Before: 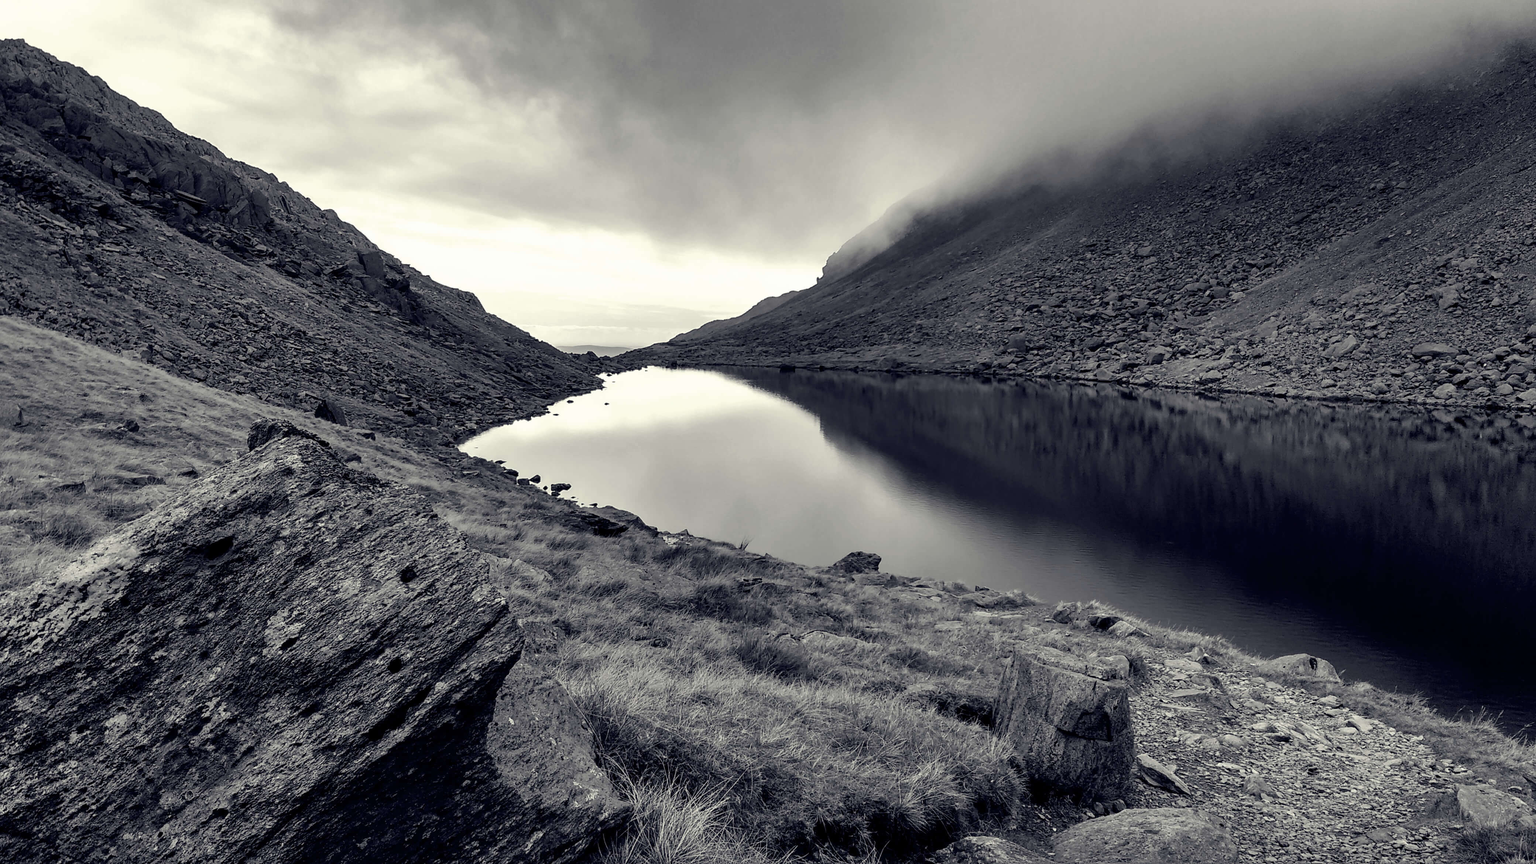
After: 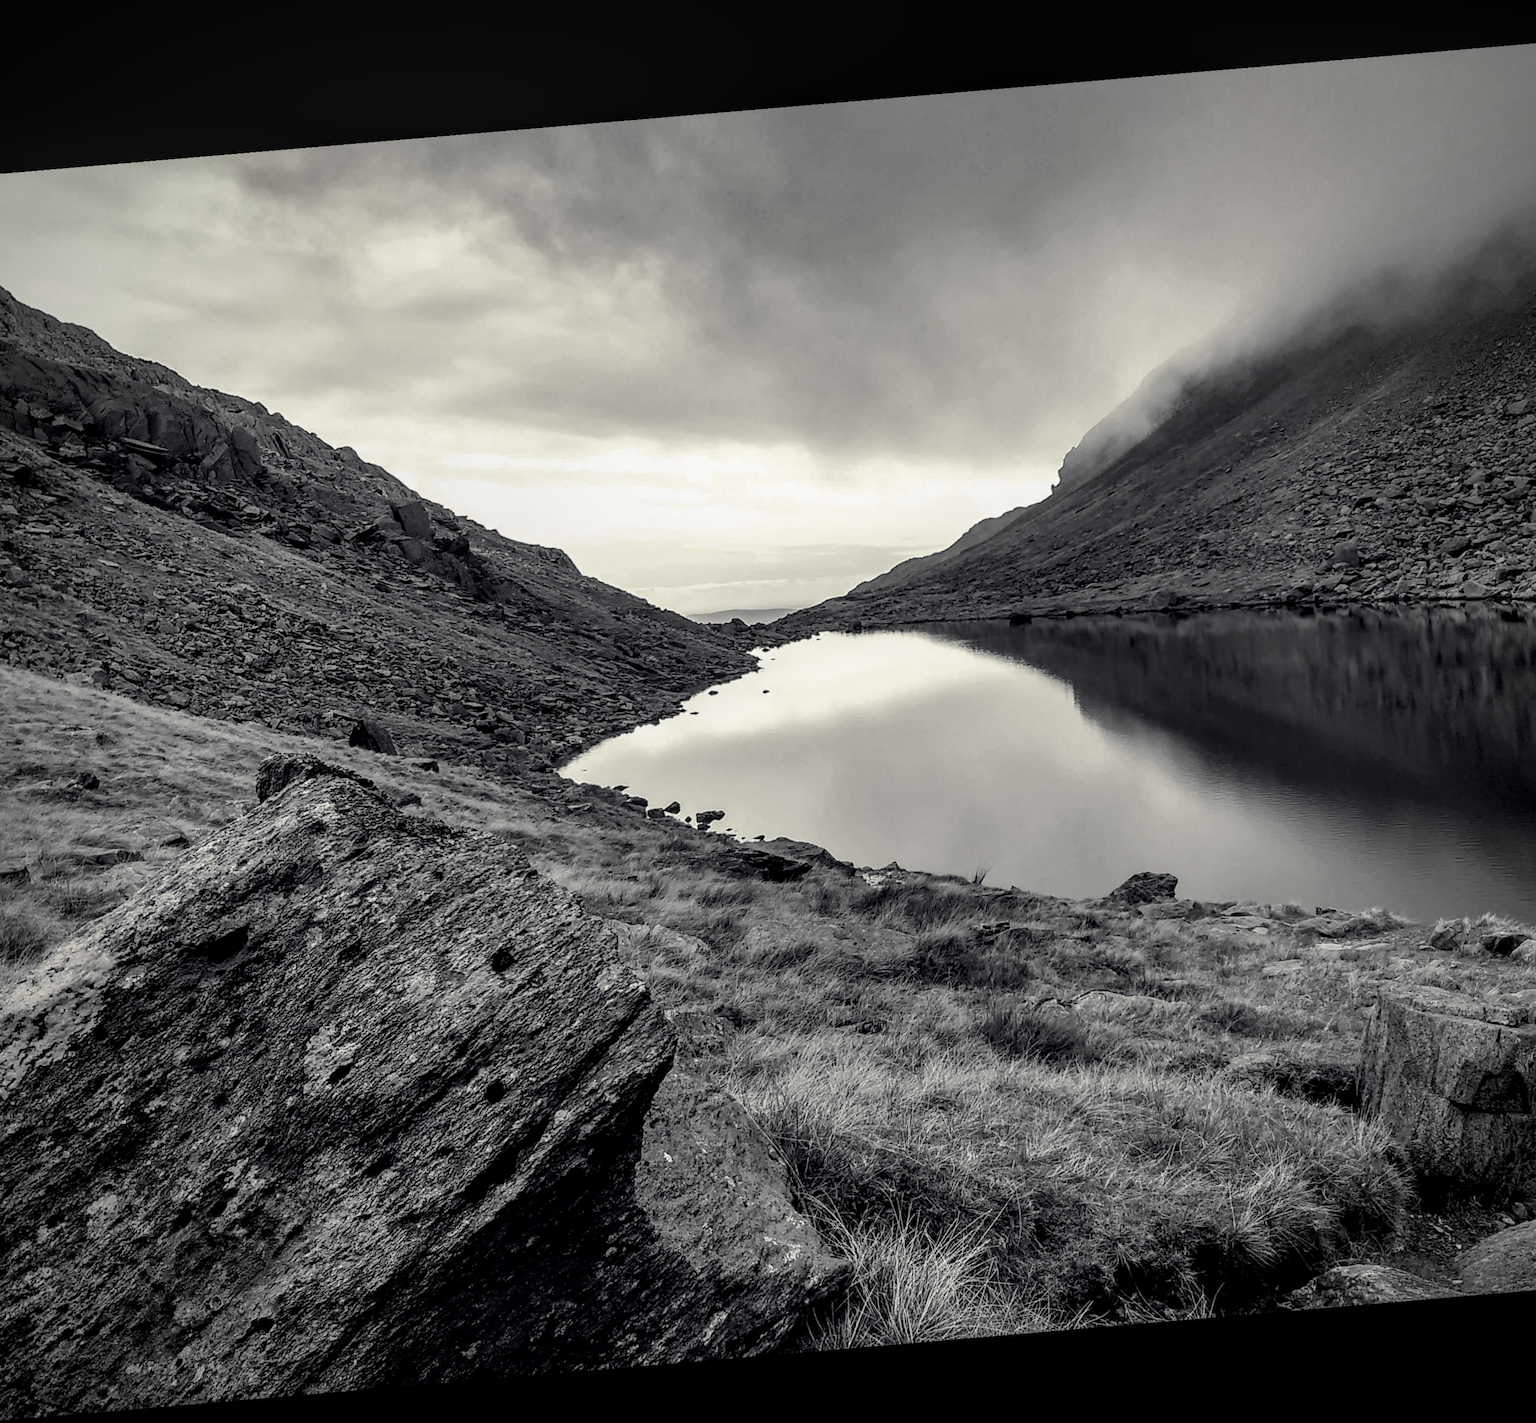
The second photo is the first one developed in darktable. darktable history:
crop and rotate: left 6.617%, right 26.717%
local contrast: on, module defaults
rotate and perspective: rotation -4.86°, automatic cropping off
vignetting: unbound false
color zones: curves: ch0 [(0.004, 0.388) (0.125, 0.392) (0.25, 0.404) (0.375, 0.5) (0.5, 0.5) (0.625, 0.5) (0.75, 0.5) (0.875, 0.5)]; ch1 [(0, 0.5) (0.125, 0.5) (0.25, 0.5) (0.375, 0.124) (0.524, 0.124) (0.645, 0.128) (0.789, 0.132) (0.914, 0.096) (0.998, 0.068)]
